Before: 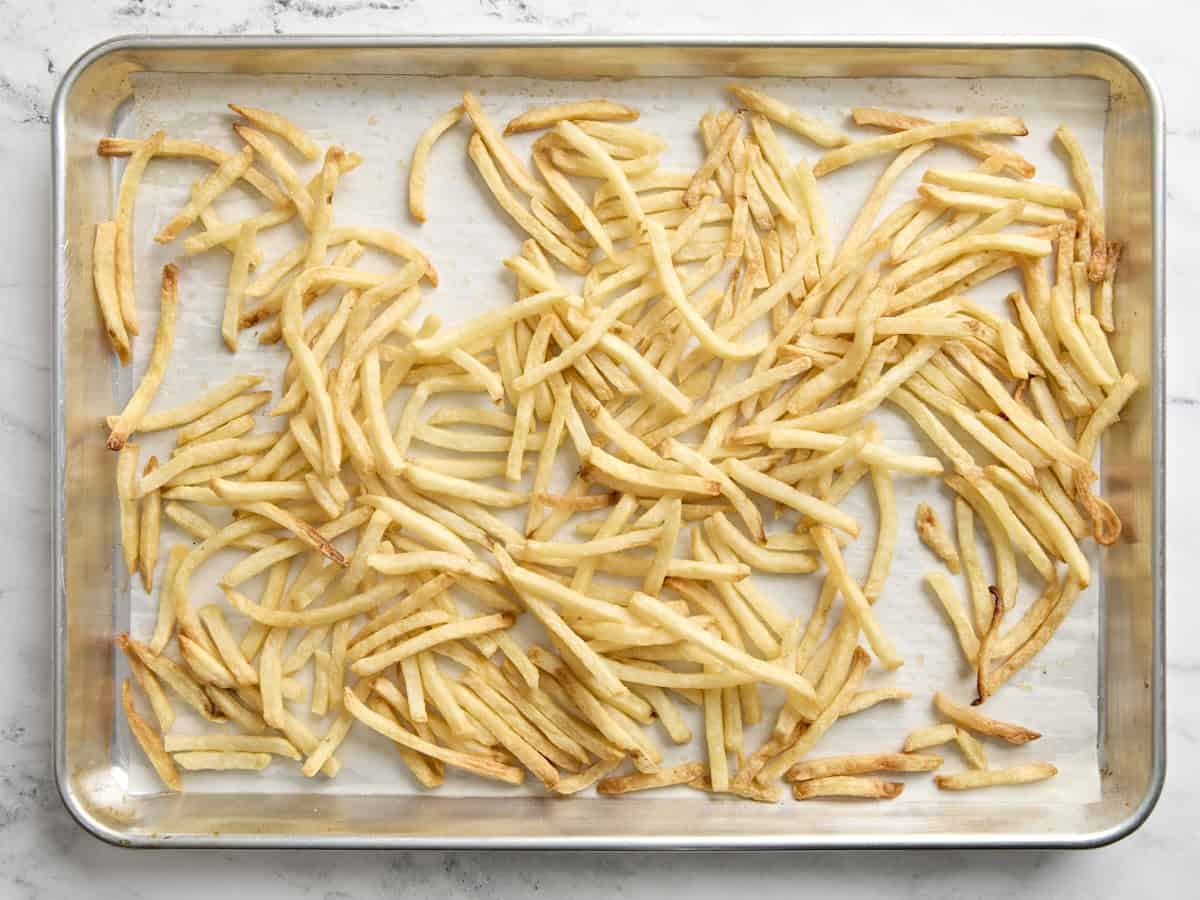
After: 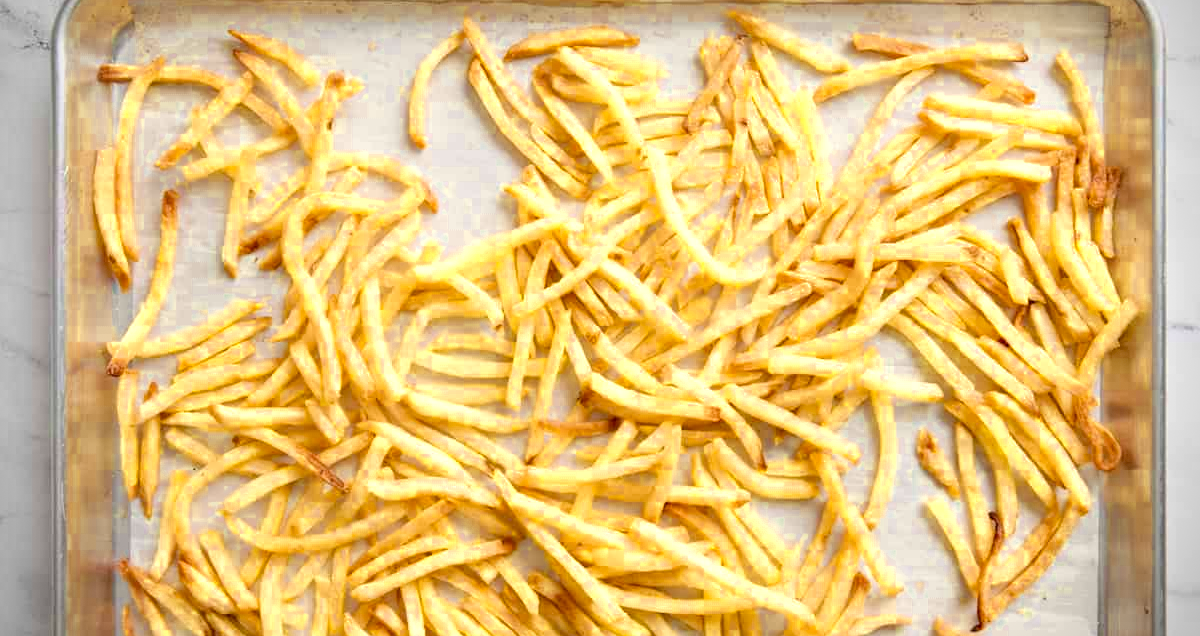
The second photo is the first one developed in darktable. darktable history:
color zones: curves: ch0 [(0, 0.485) (0.178, 0.476) (0.261, 0.623) (0.411, 0.403) (0.708, 0.603) (0.934, 0.412)]; ch1 [(0.003, 0.485) (0.149, 0.496) (0.229, 0.584) (0.326, 0.551) (0.484, 0.262) (0.757, 0.643)]
vignetting: dithering 8-bit output, unbound false
white balance: emerald 1
contrast brightness saturation: saturation 0.18
crop and rotate: top 8.293%, bottom 20.996%
